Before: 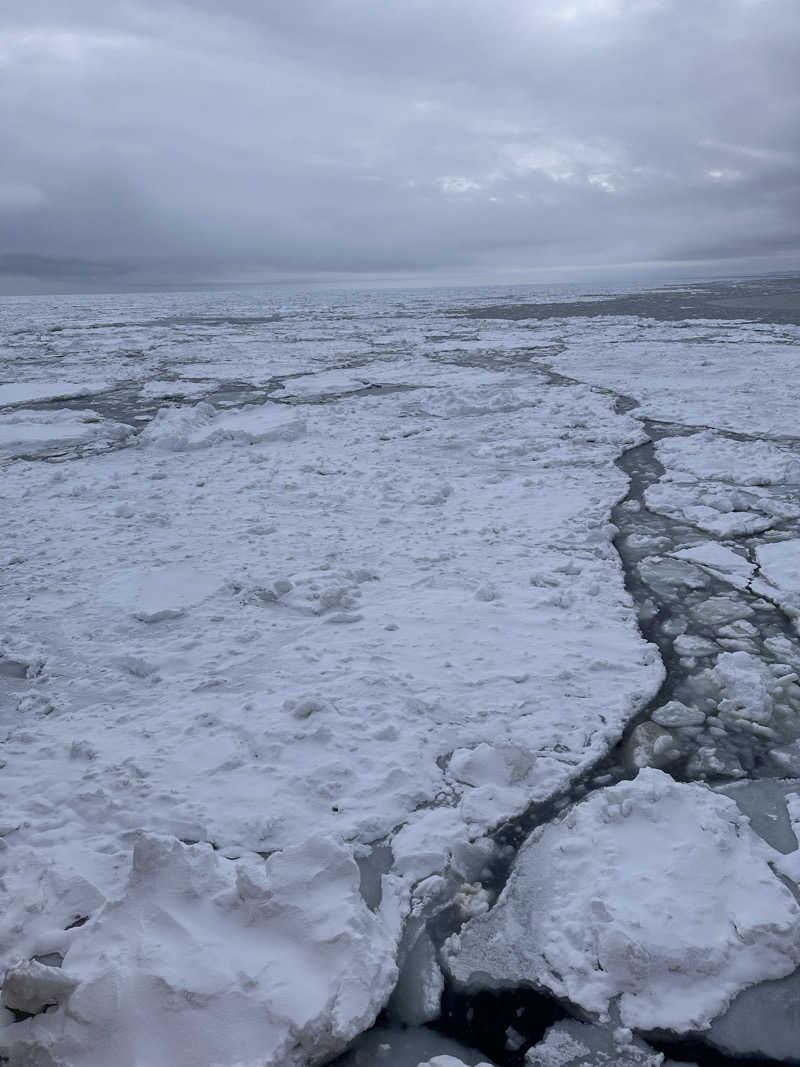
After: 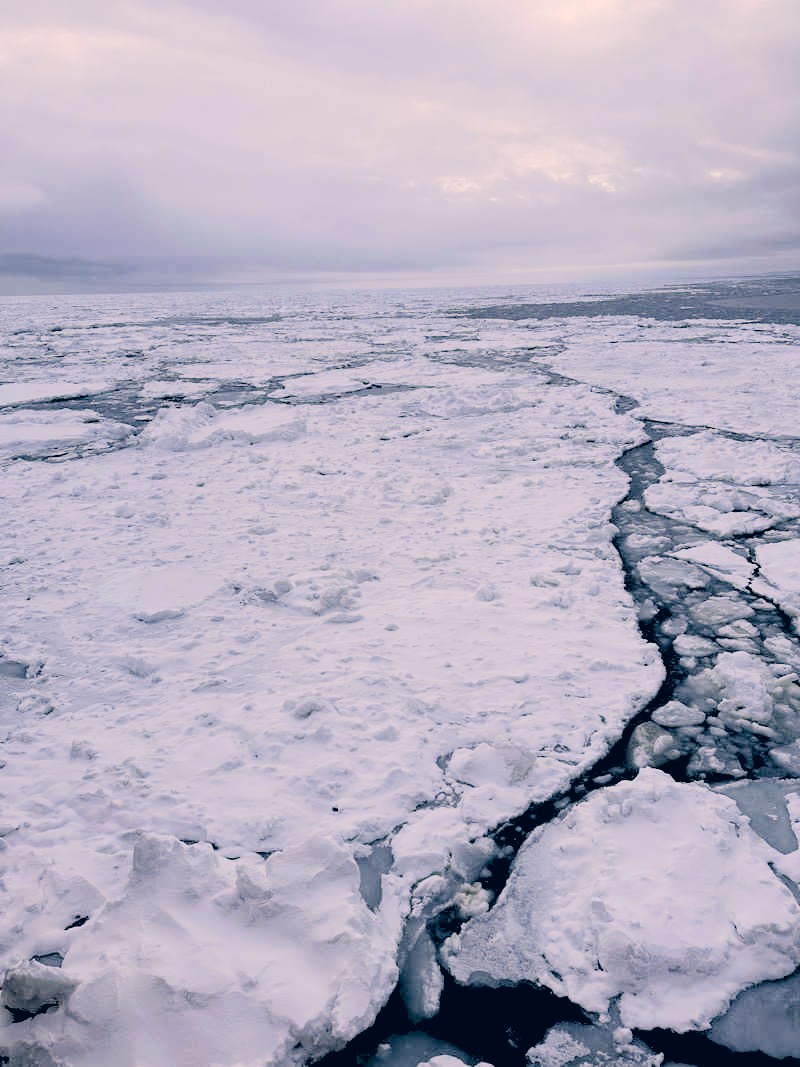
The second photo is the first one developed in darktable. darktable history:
levels: levels [0.093, 0.434, 0.988]
tone equalizer: on, module defaults
color correction: highlights a* 10.32, highlights b* 14.66, shadows a* -9.59, shadows b* -15.02
filmic rgb: black relative exposure -5 EV, white relative exposure 3.5 EV, hardness 3.19, contrast 1.3, highlights saturation mix -50%
